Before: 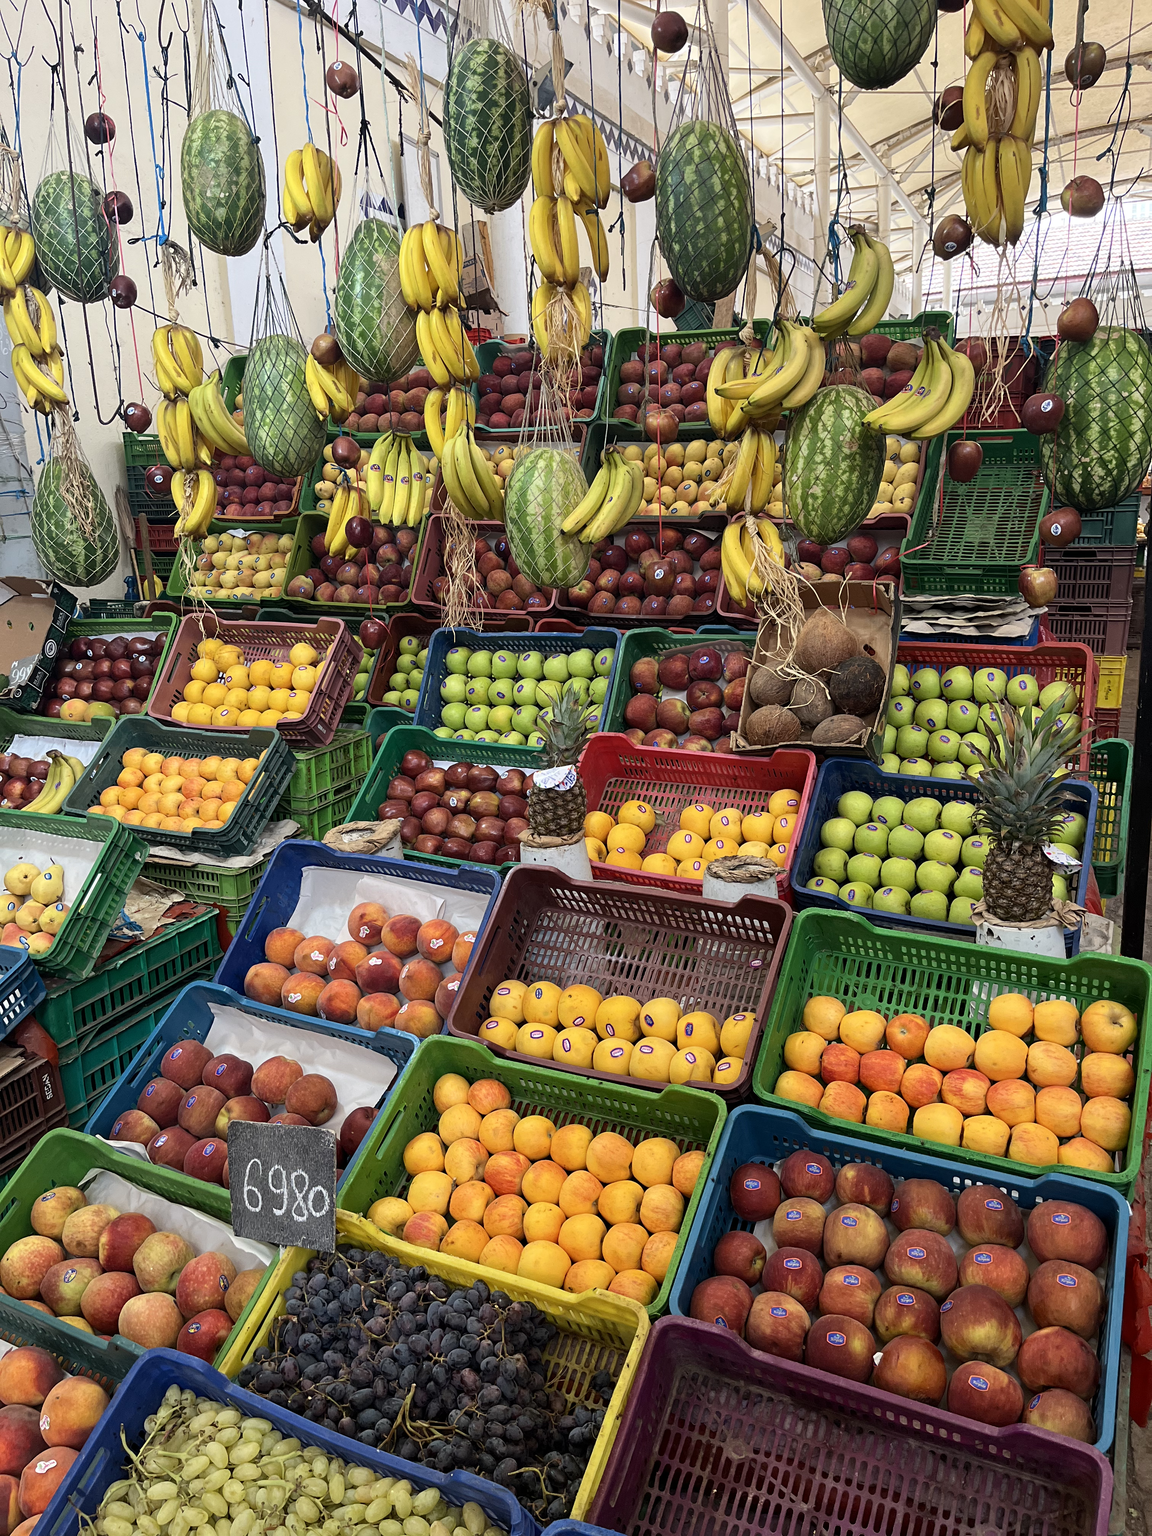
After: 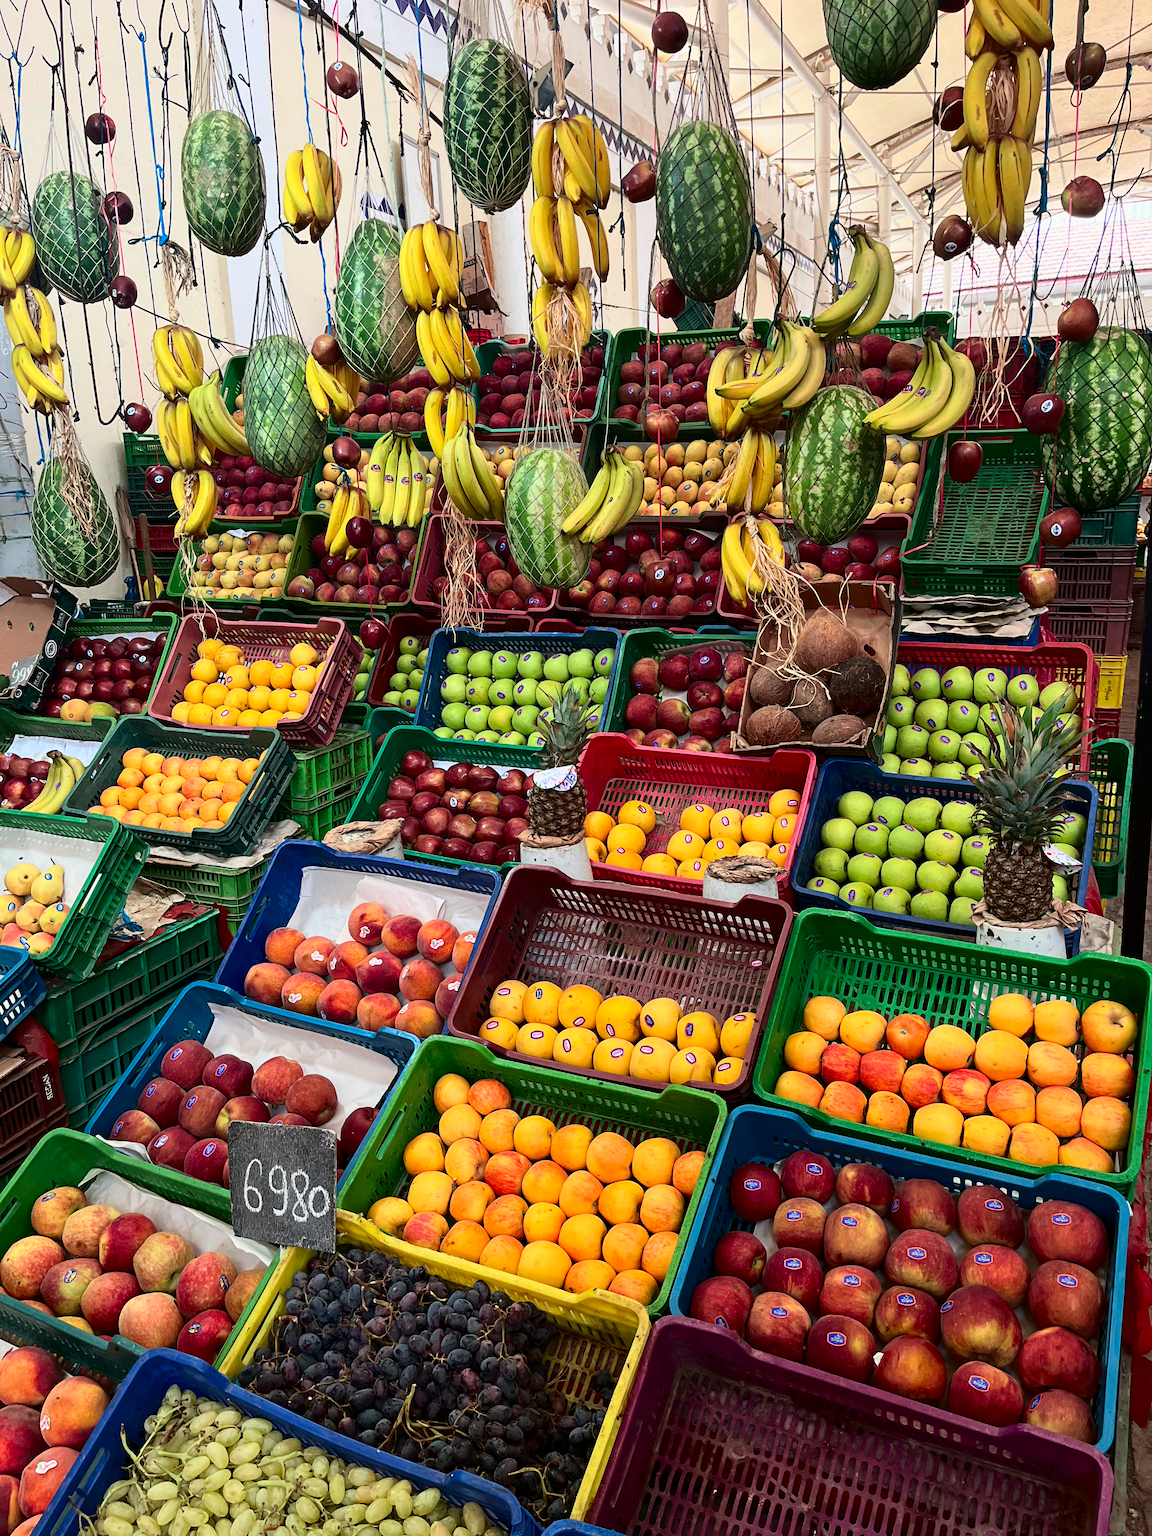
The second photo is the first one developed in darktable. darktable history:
tone curve: curves: ch0 [(0, 0) (0.059, 0.027) (0.178, 0.105) (0.292, 0.233) (0.485, 0.472) (0.837, 0.887) (1, 0.983)]; ch1 [(0, 0) (0.23, 0.166) (0.34, 0.298) (0.371, 0.334) (0.435, 0.413) (0.477, 0.469) (0.499, 0.498) (0.534, 0.551) (0.56, 0.585) (0.754, 0.801) (1, 1)]; ch2 [(0, 0) (0.431, 0.414) (0.498, 0.503) (0.524, 0.531) (0.568, 0.567) (0.6, 0.597) (0.65, 0.651) (0.752, 0.764) (1, 1)], color space Lab, independent channels, preserve colors none
